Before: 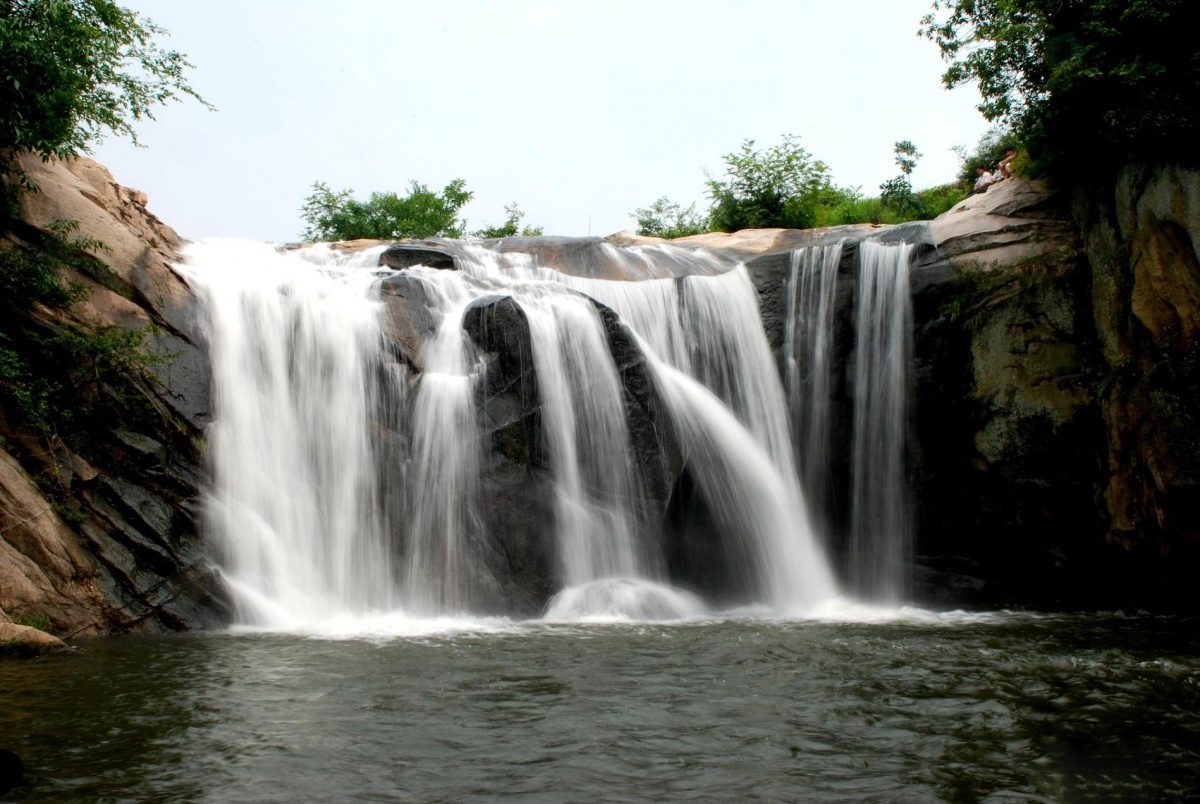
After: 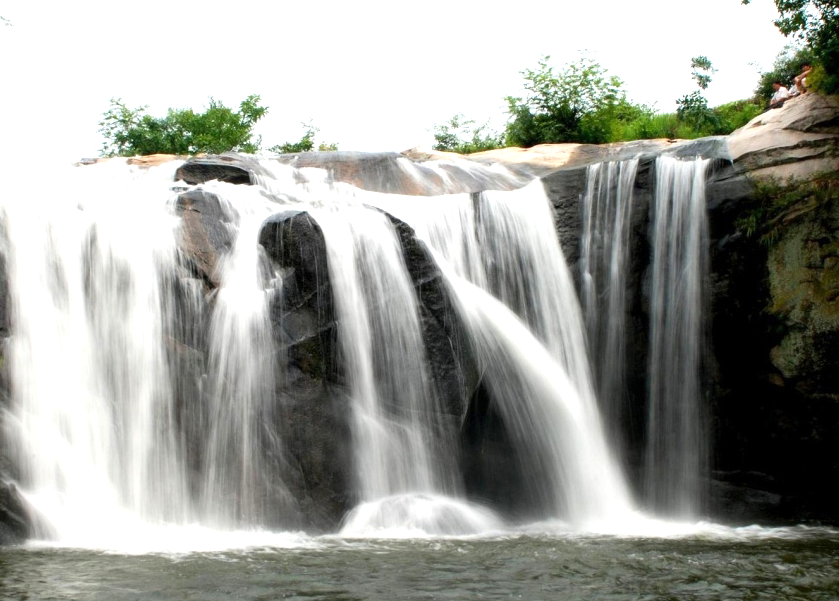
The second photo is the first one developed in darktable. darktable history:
crop and rotate: left 17.046%, top 10.659%, right 12.989%, bottom 14.553%
exposure: exposure 0.6 EV, compensate highlight preservation false
